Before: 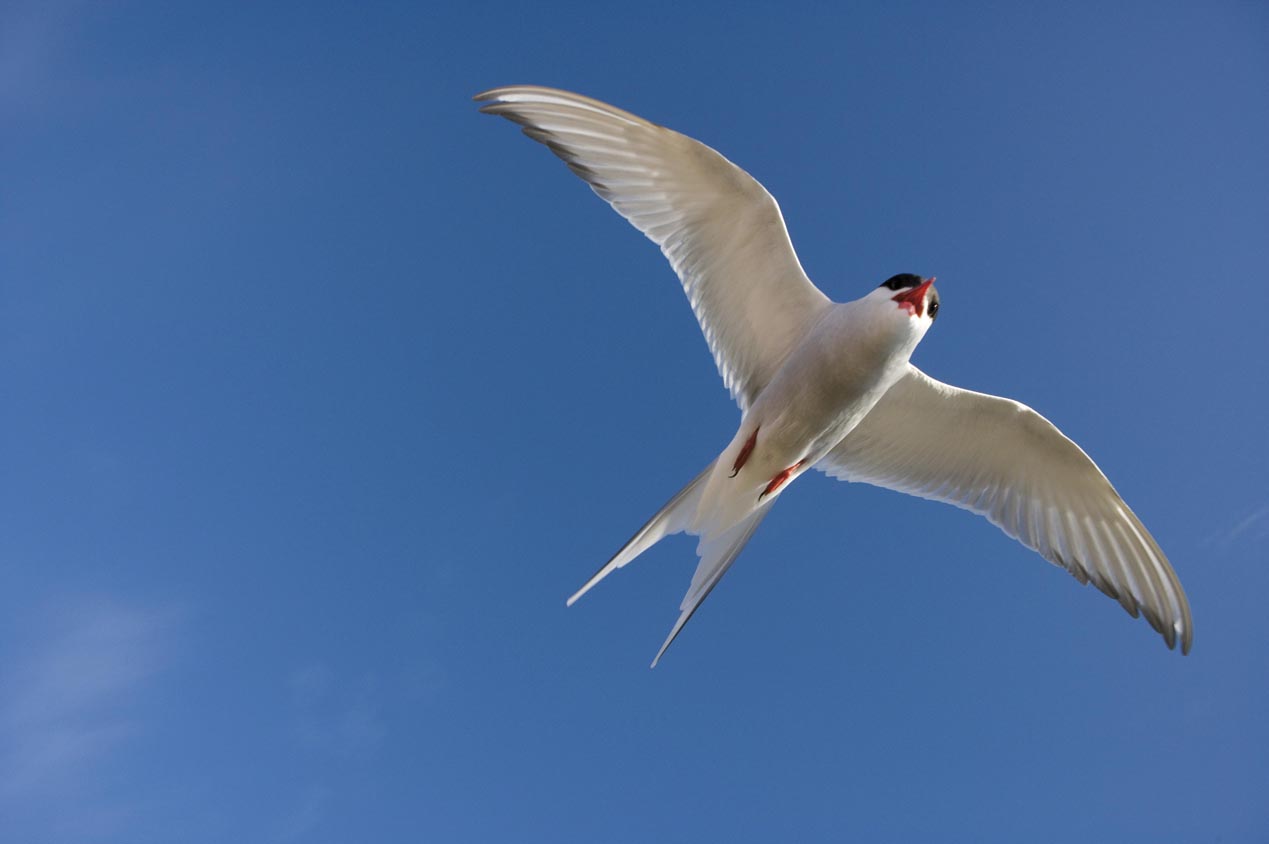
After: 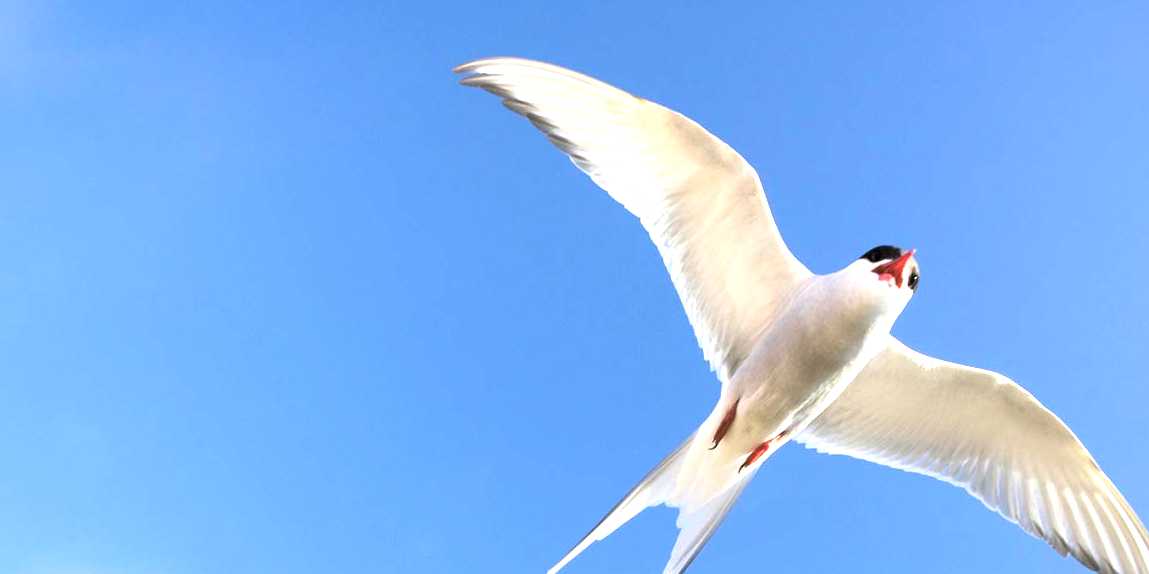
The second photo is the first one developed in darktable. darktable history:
exposure: black level correction 0, exposure 1.375 EV, compensate highlight preservation false
tone equalizer: -8 EV -0.446 EV, -7 EV -0.428 EV, -6 EV -0.37 EV, -5 EV -0.242 EV, -3 EV 0.255 EV, -2 EV 0.325 EV, -1 EV 0.401 EV, +0 EV 0.395 EV, smoothing diameter 2.19%, edges refinement/feathering 21.23, mask exposure compensation -1.57 EV, filter diffusion 5
crop: left 1.608%, top 3.409%, right 7.781%, bottom 28.483%
